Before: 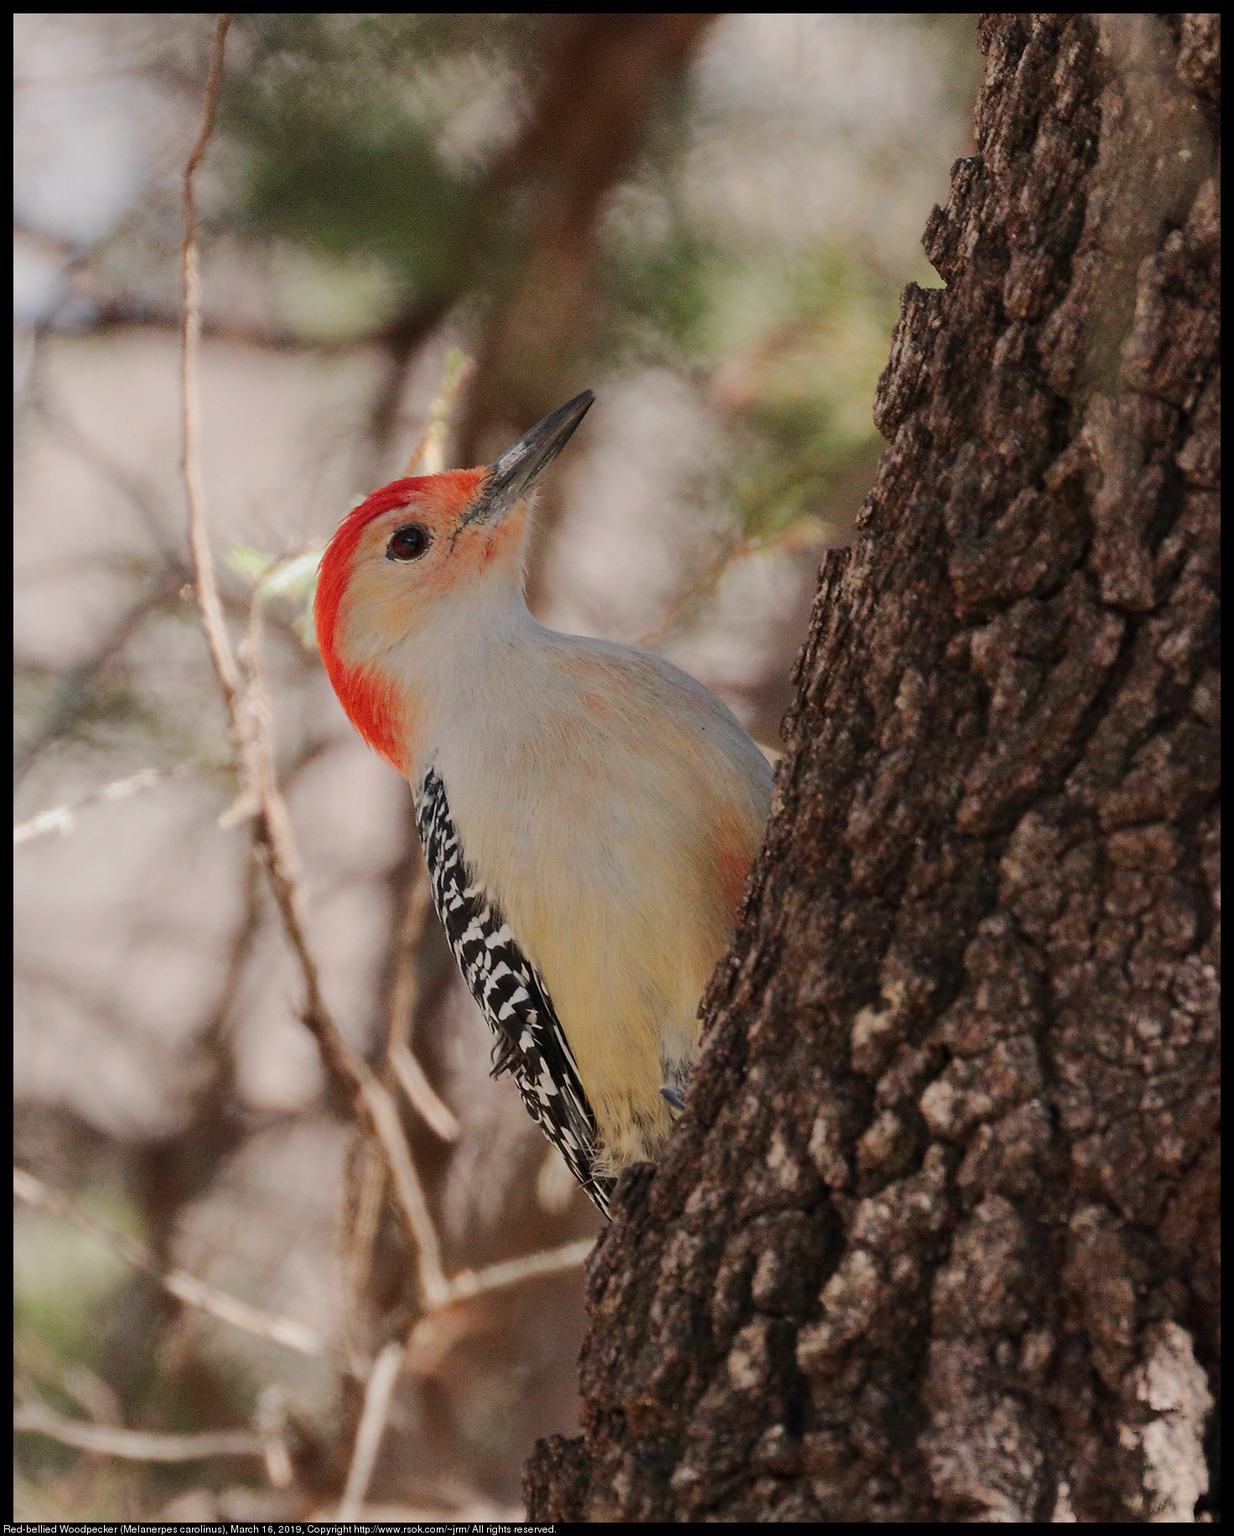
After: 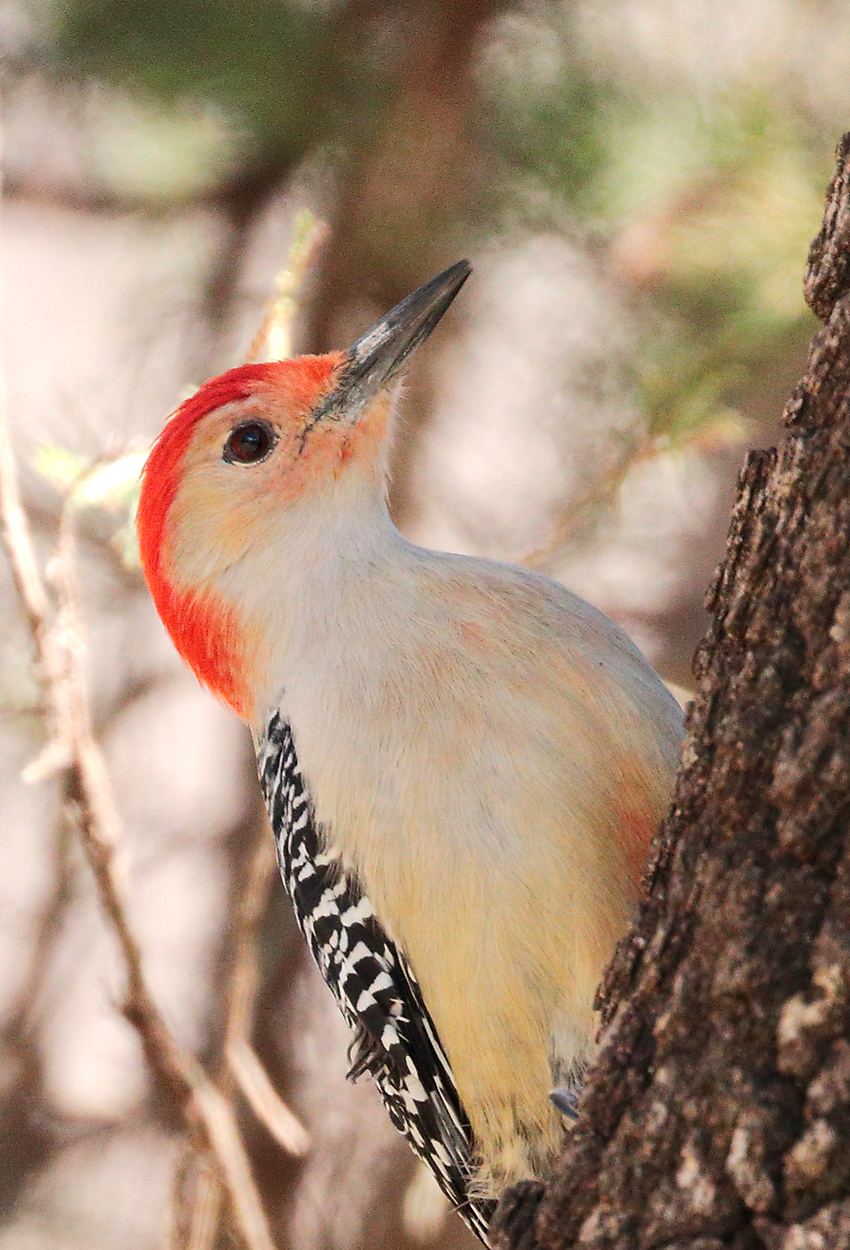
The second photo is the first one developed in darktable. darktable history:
exposure: exposure 0.74 EV, compensate highlight preservation false
crop: left 16.202%, top 11.208%, right 26.045%, bottom 20.557%
